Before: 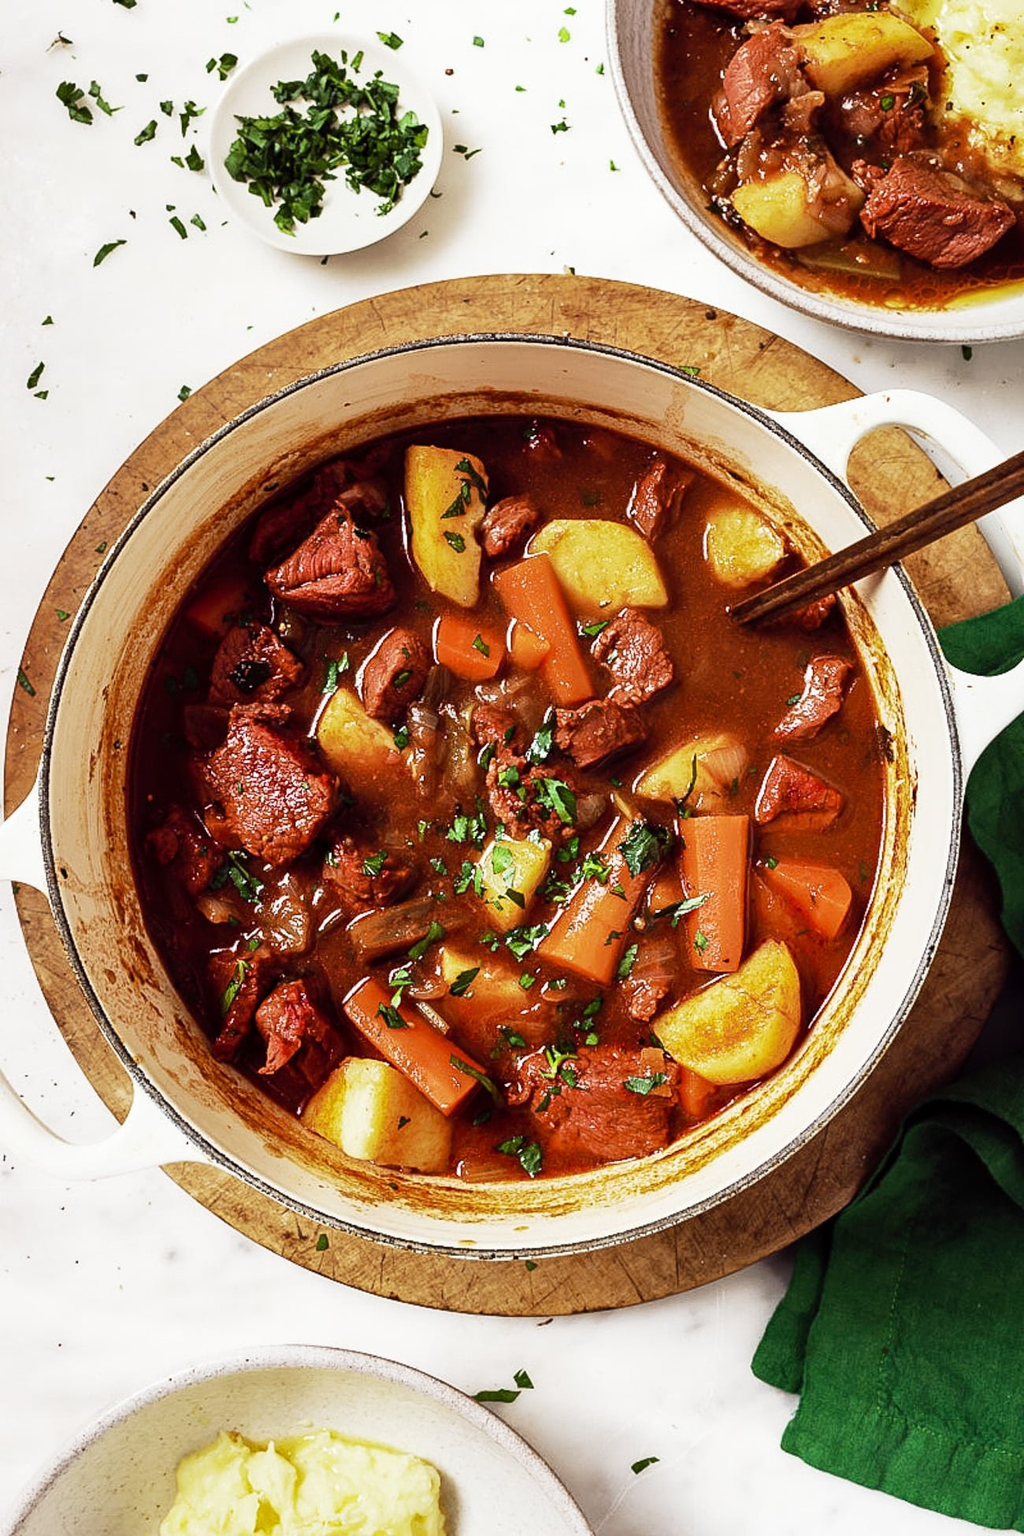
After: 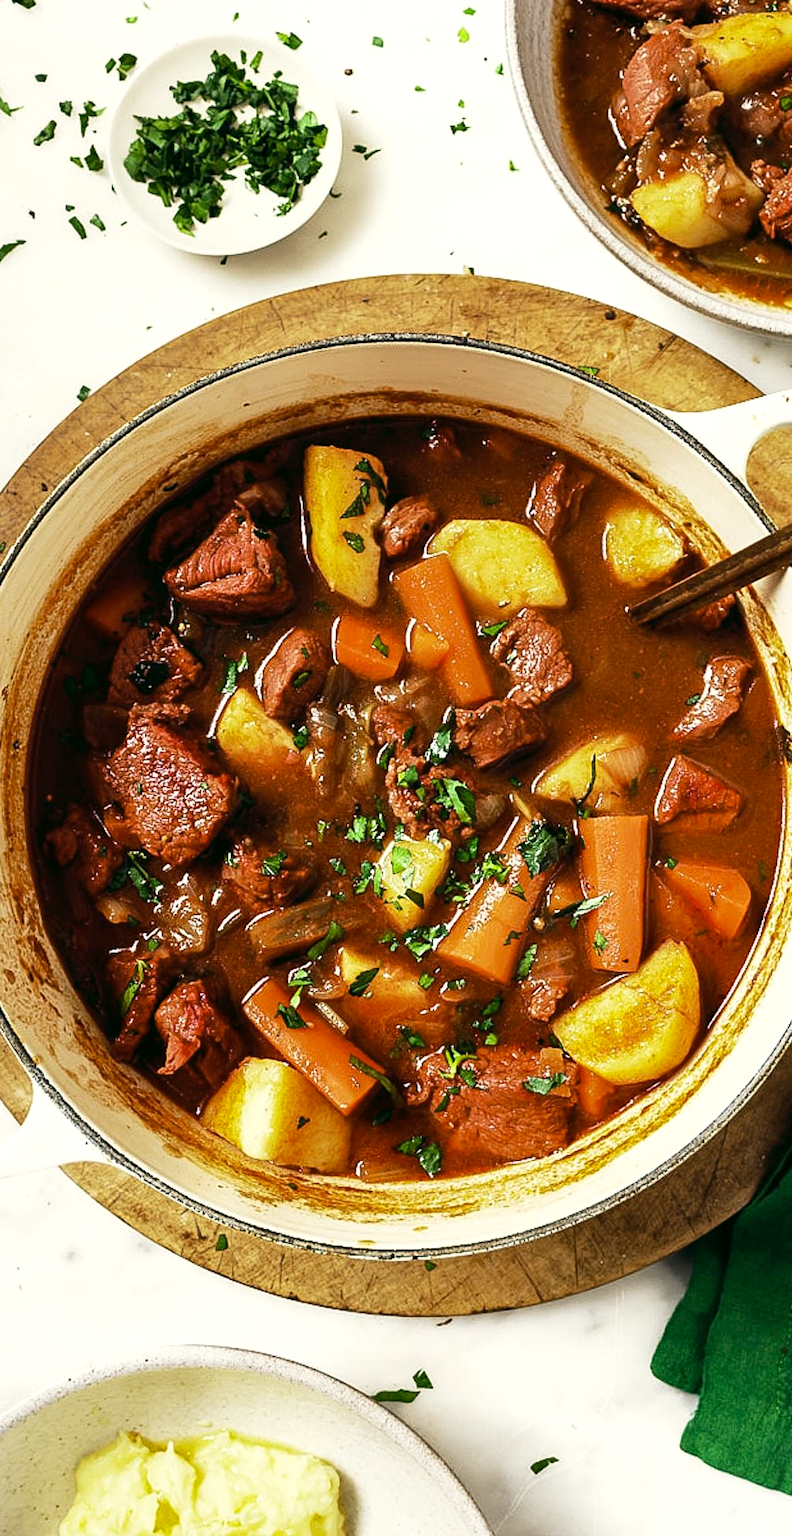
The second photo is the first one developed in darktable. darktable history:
color correction: highlights a* -0.482, highlights b* 9.48, shadows a* -9.48, shadows b* 0.803
white balance: red 0.983, blue 1.036
exposure: exposure 0.15 EV, compensate highlight preservation false
crop: left 9.88%, right 12.664%
